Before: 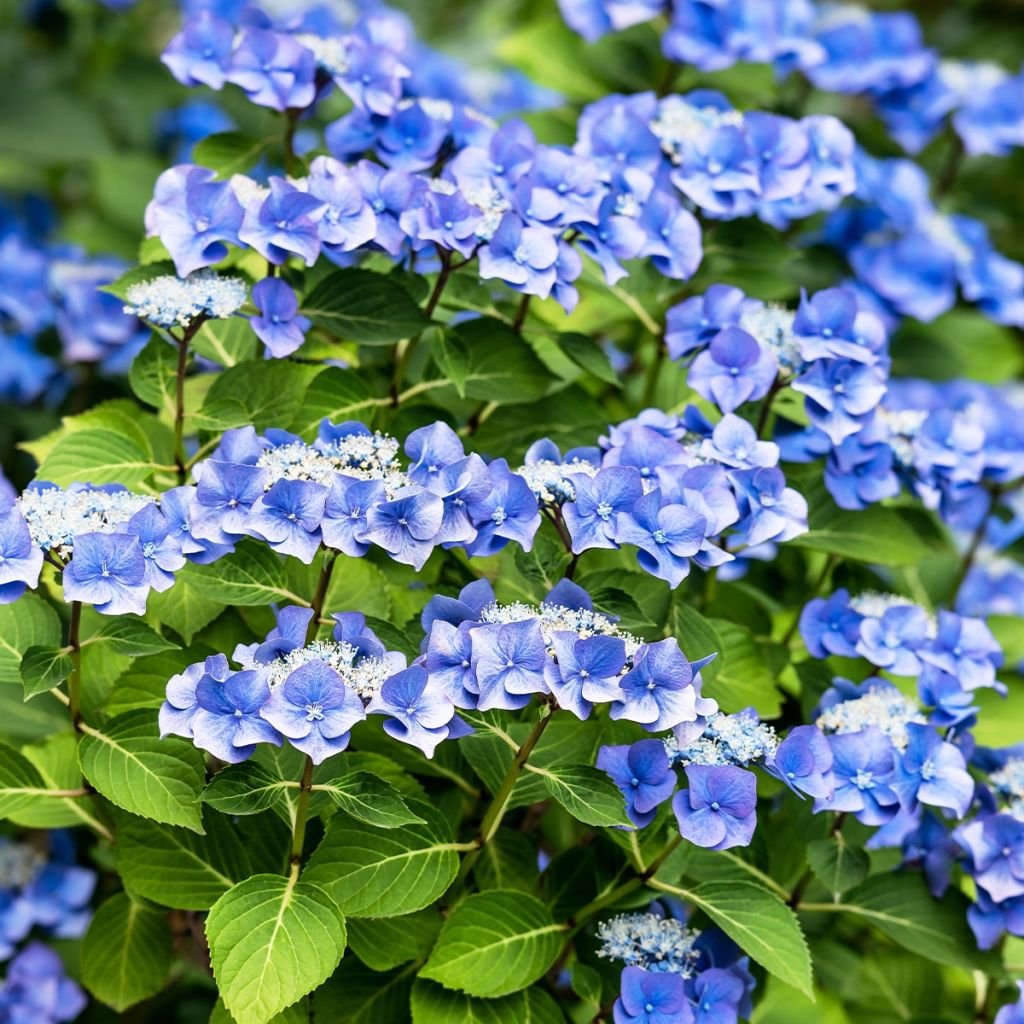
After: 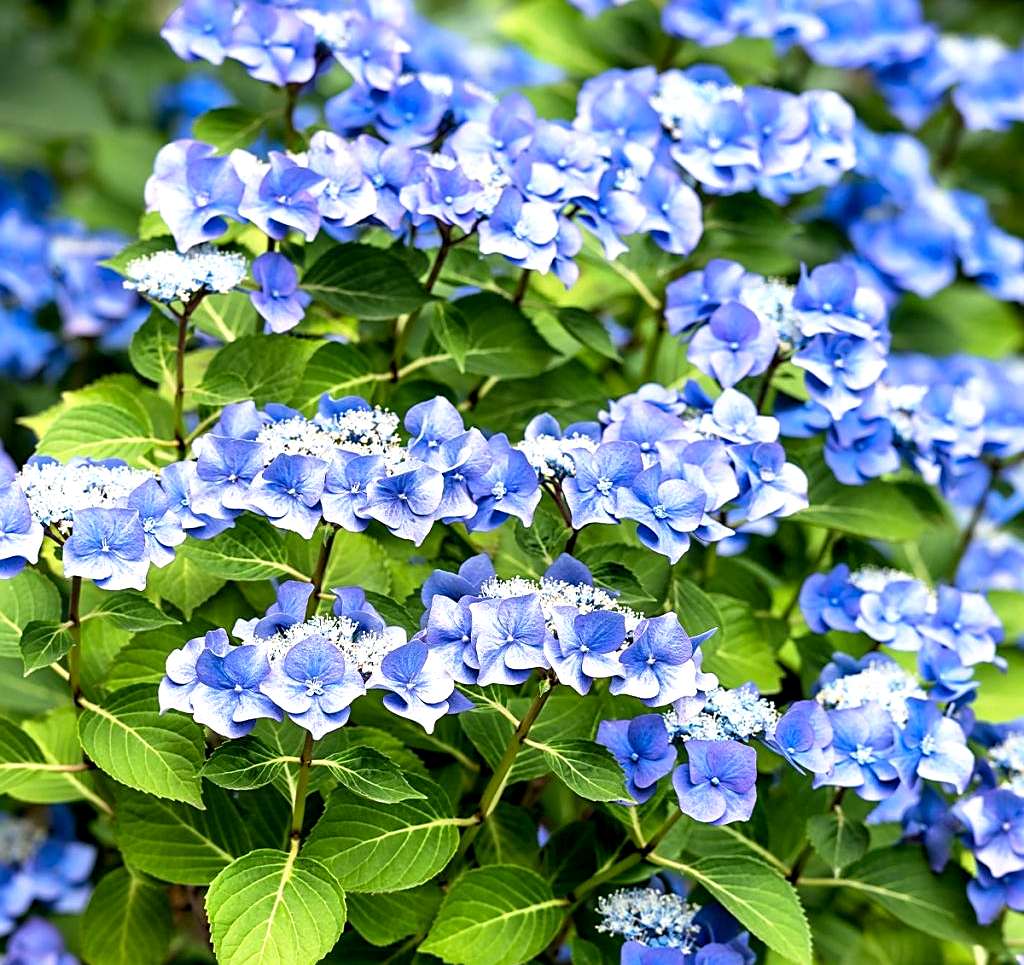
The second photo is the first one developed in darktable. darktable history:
crop and rotate: top 2.519%, bottom 3.195%
sharpen: on, module defaults
exposure: black level correction 0.003, exposure 0.391 EV, compensate highlight preservation false
